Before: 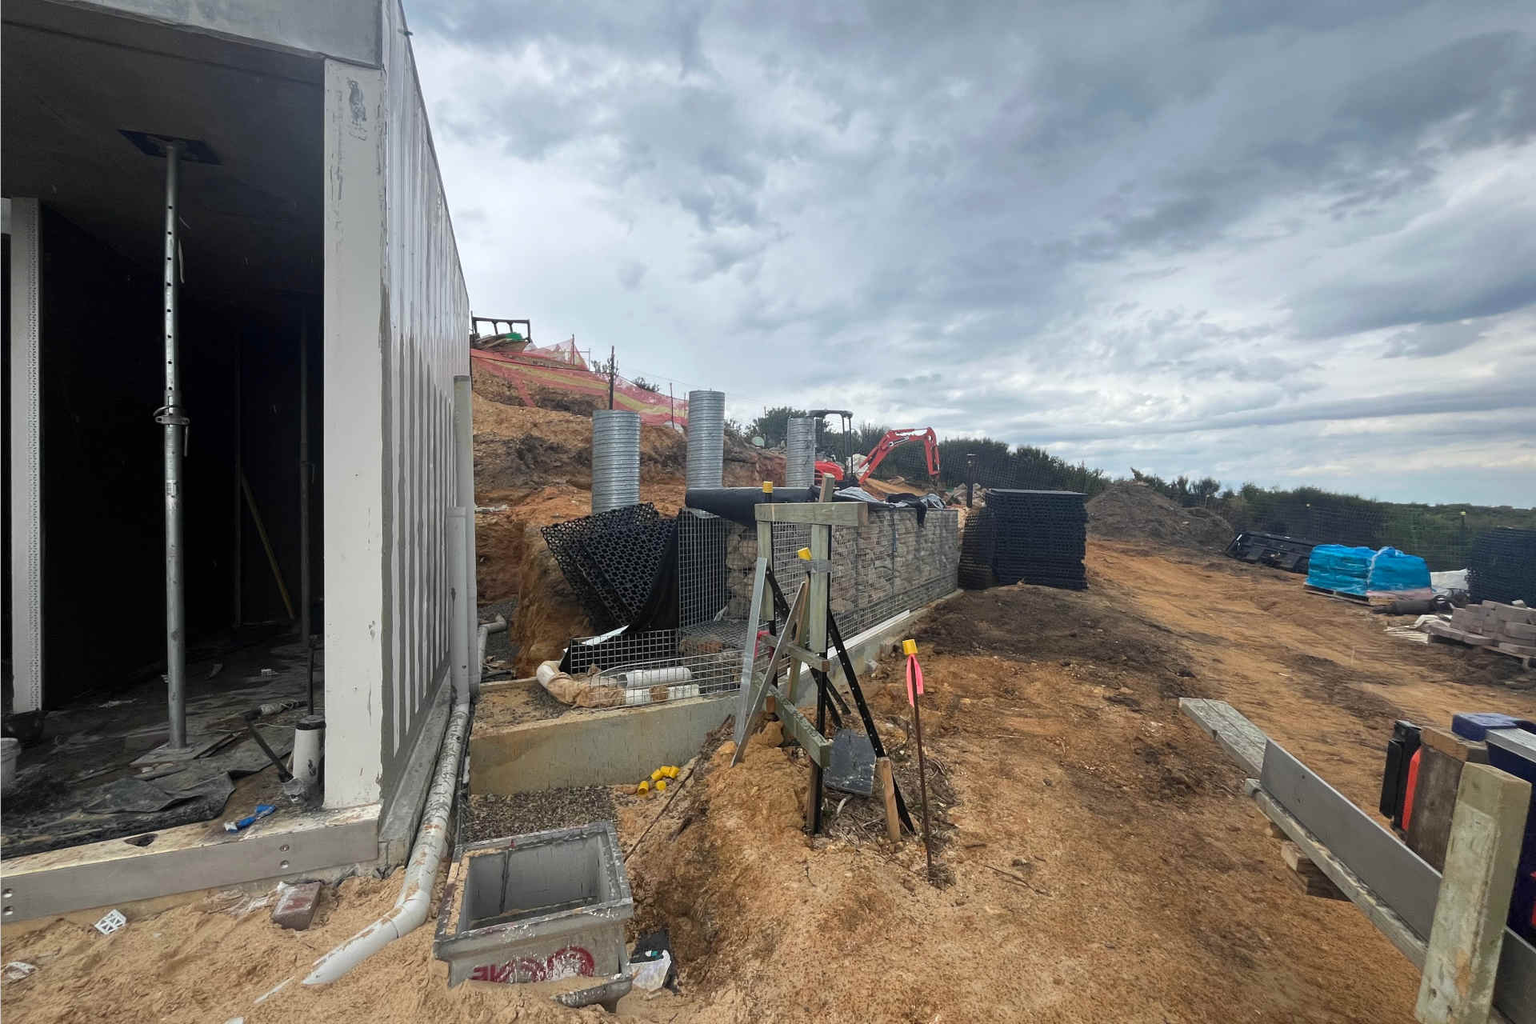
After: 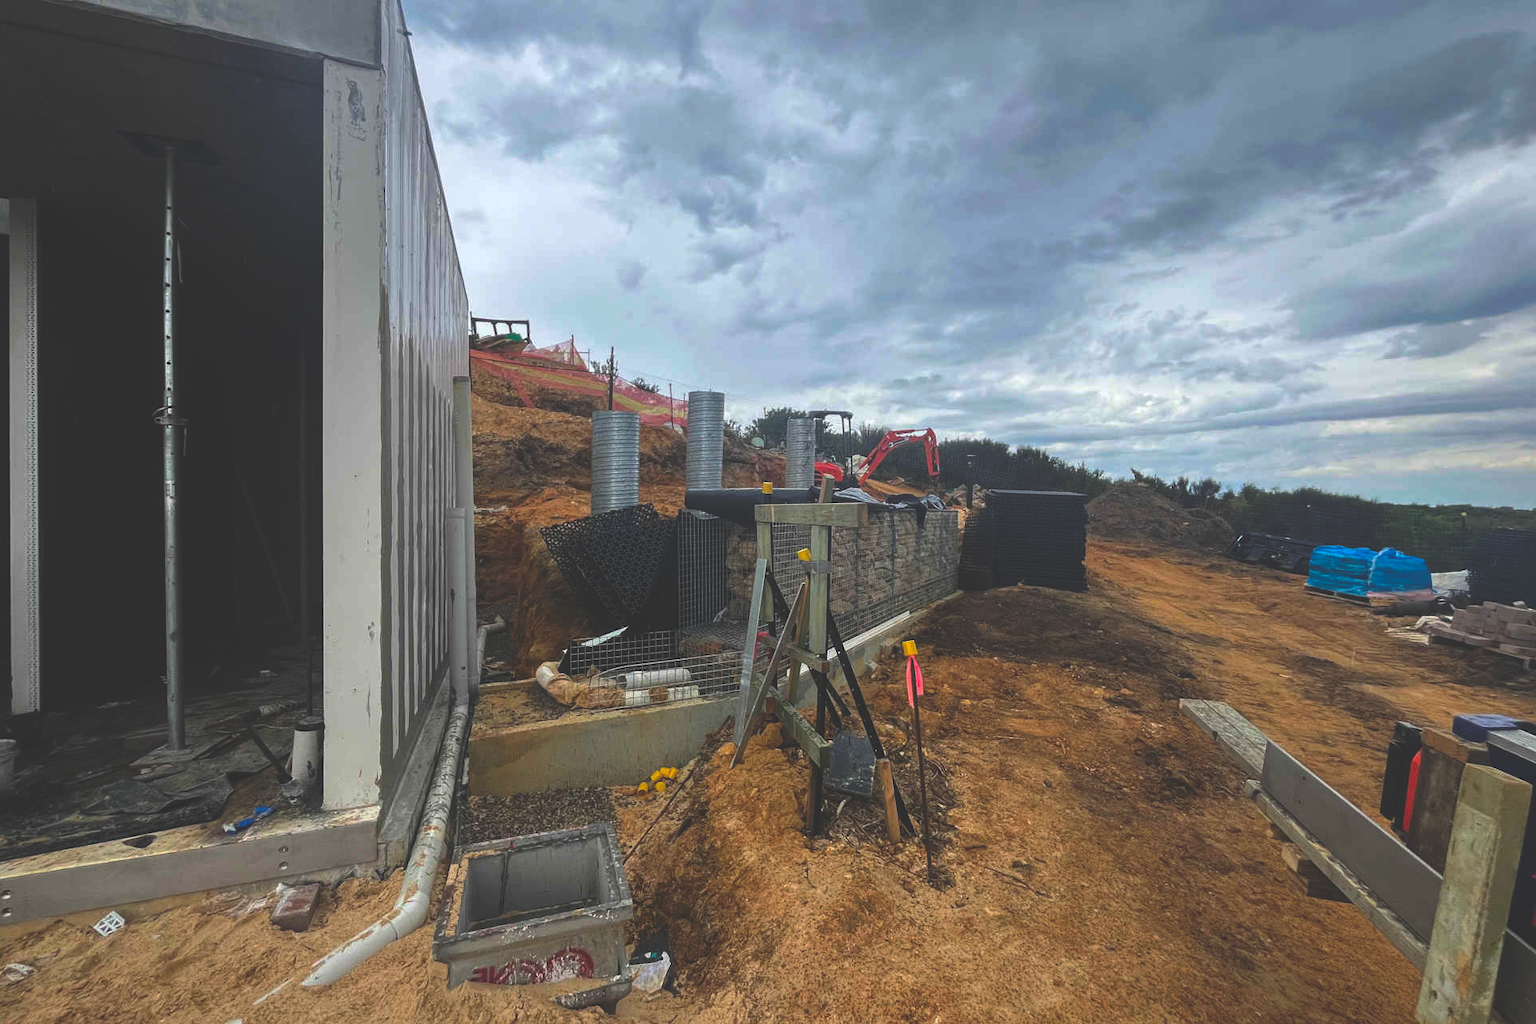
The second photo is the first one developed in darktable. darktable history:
local contrast: detail 110%
rgb curve: curves: ch0 [(0, 0.186) (0.314, 0.284) (0.775, 0.708) (1, 1)], compensate middle gray true, preserve colors none
crop and rotate: left 0.126%
color balance rgb: perceptual saturation grading › global saturation 20%, global vibrance 20%
